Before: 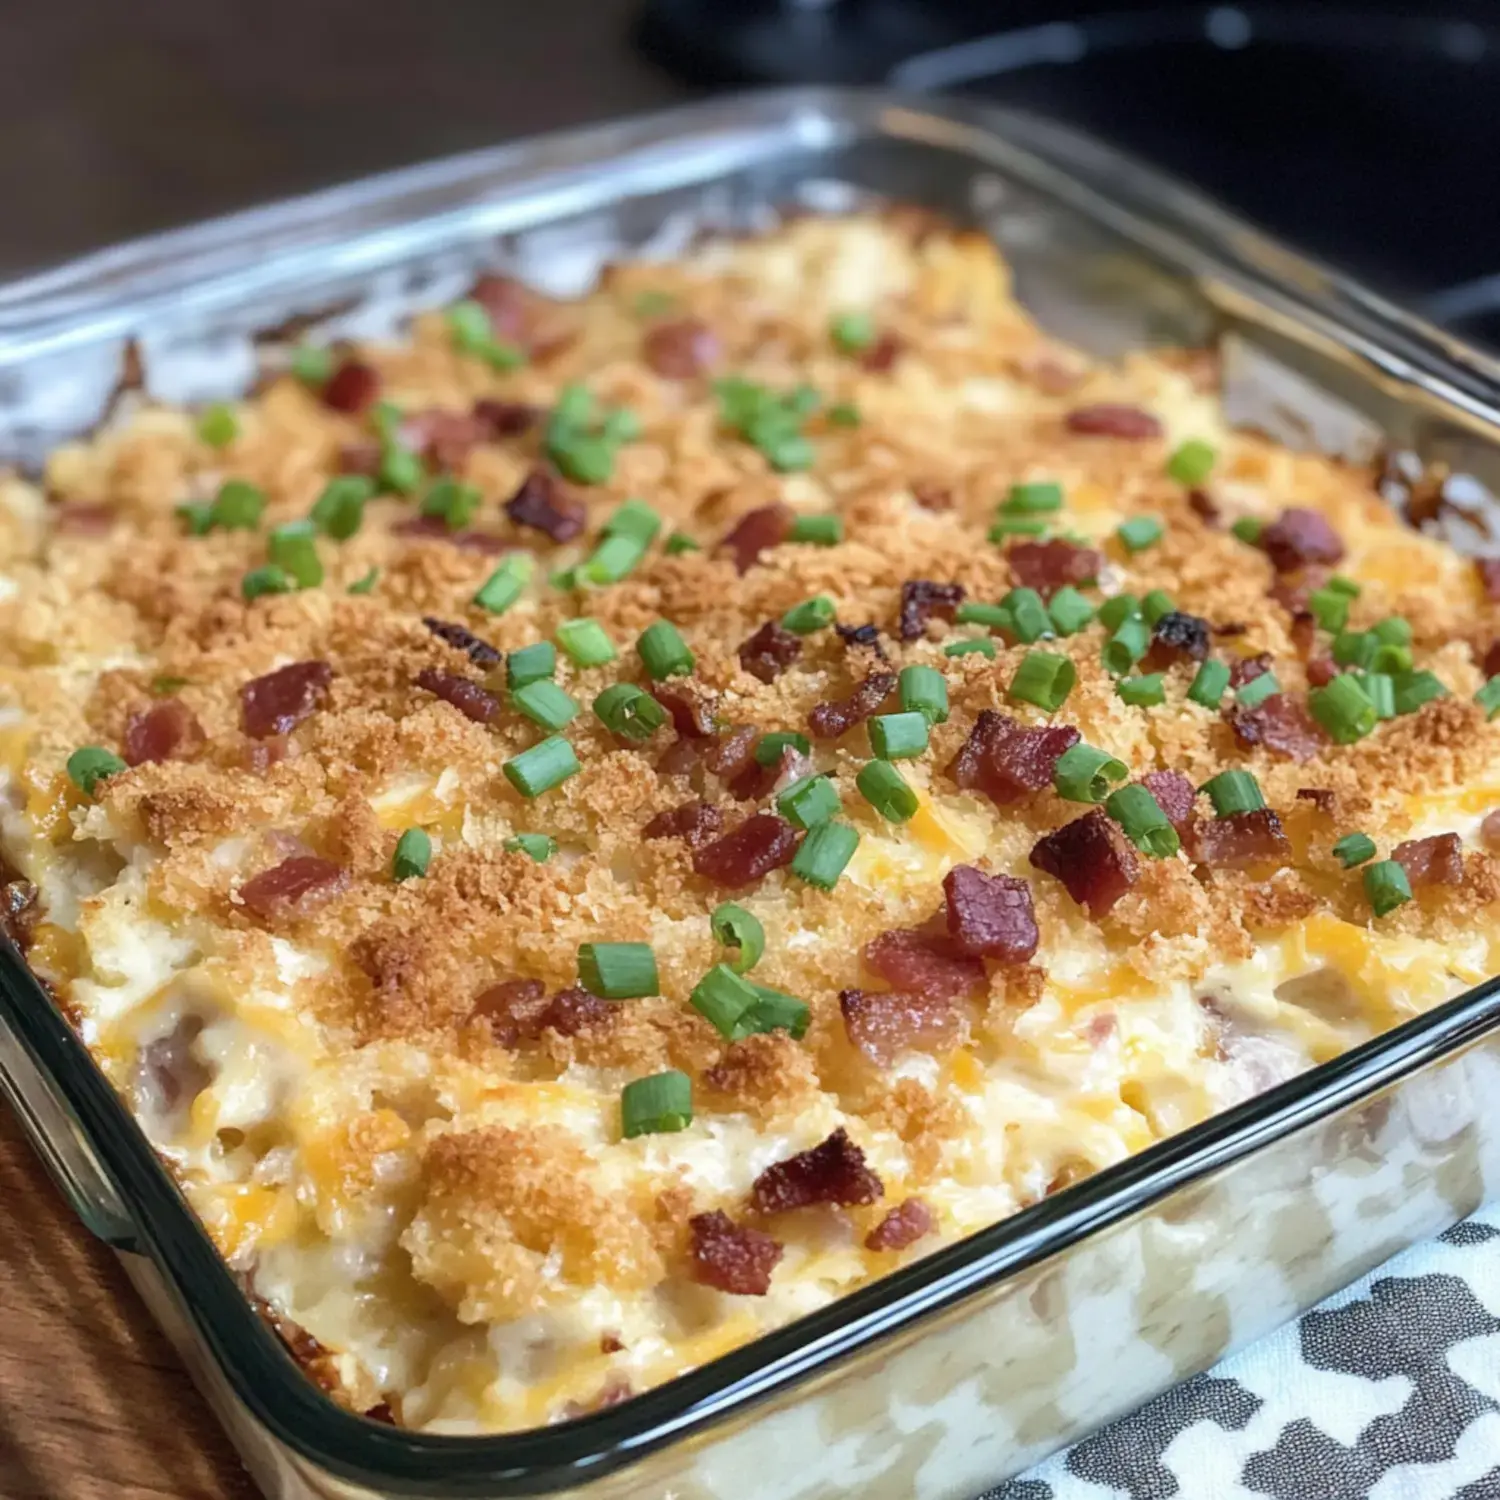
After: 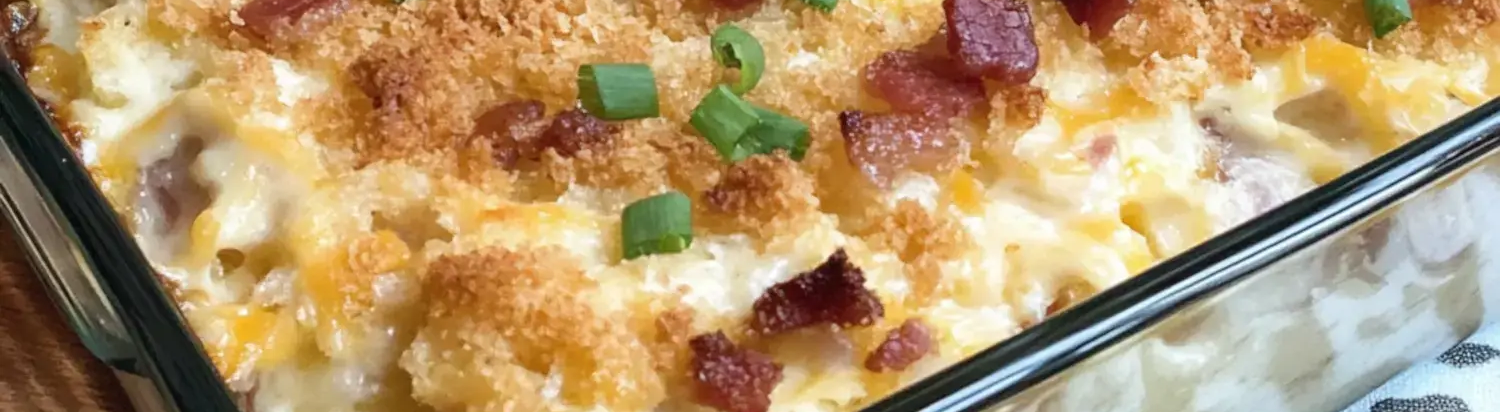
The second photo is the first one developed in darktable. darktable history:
crop and rotate: top 58.72%, bottom 13.754%
